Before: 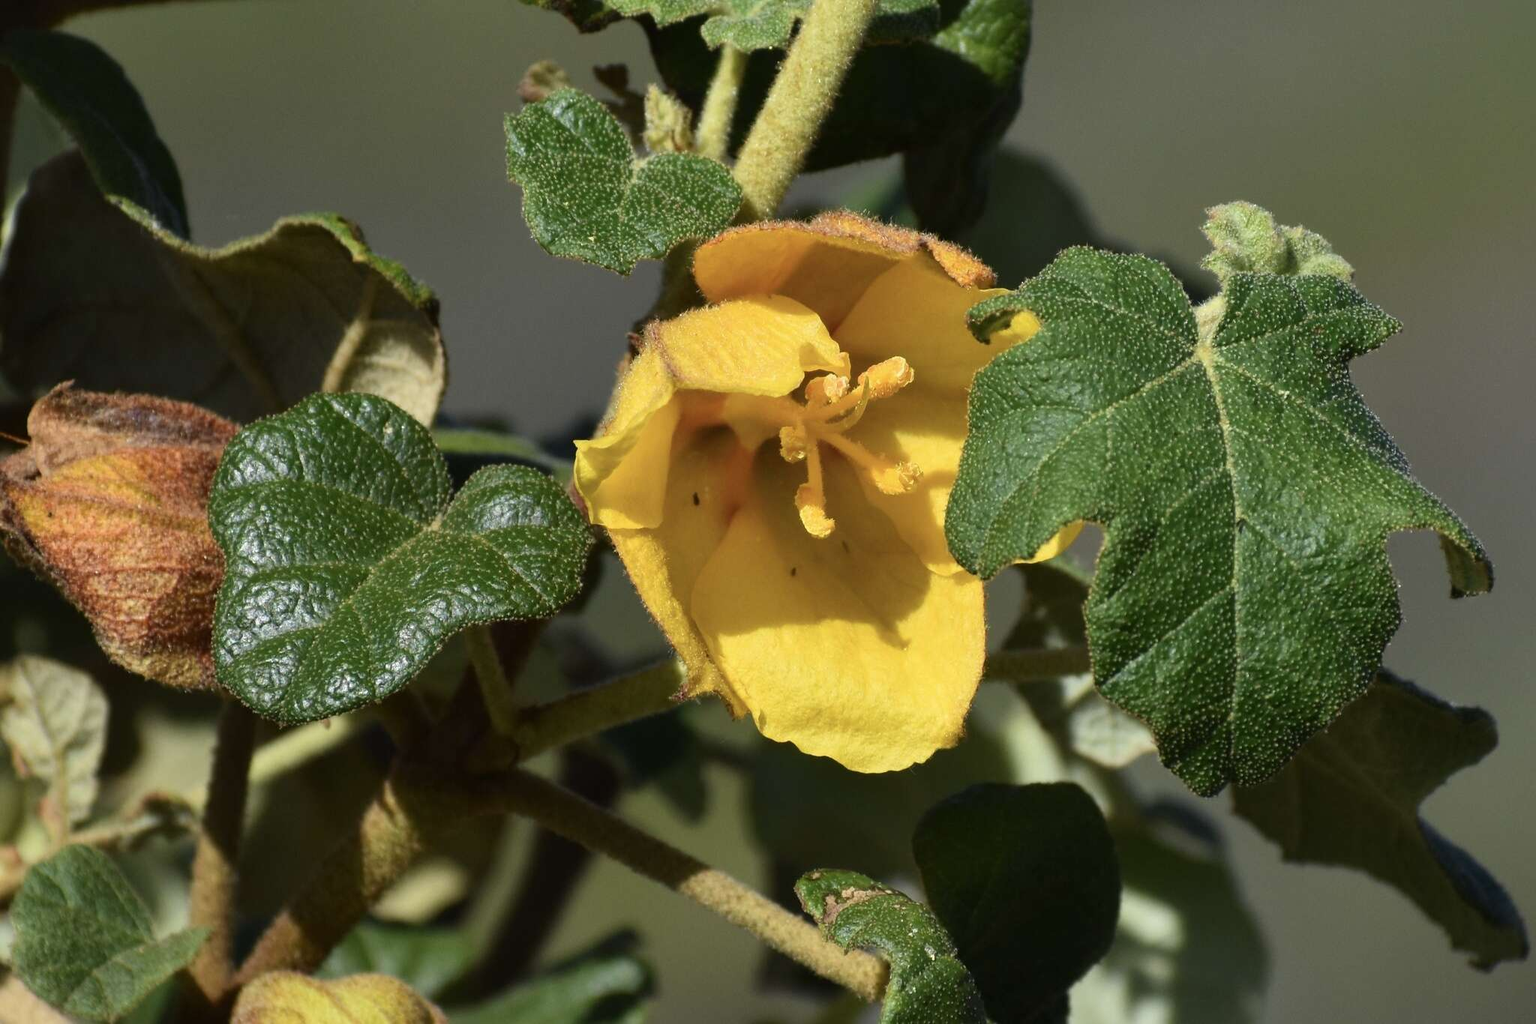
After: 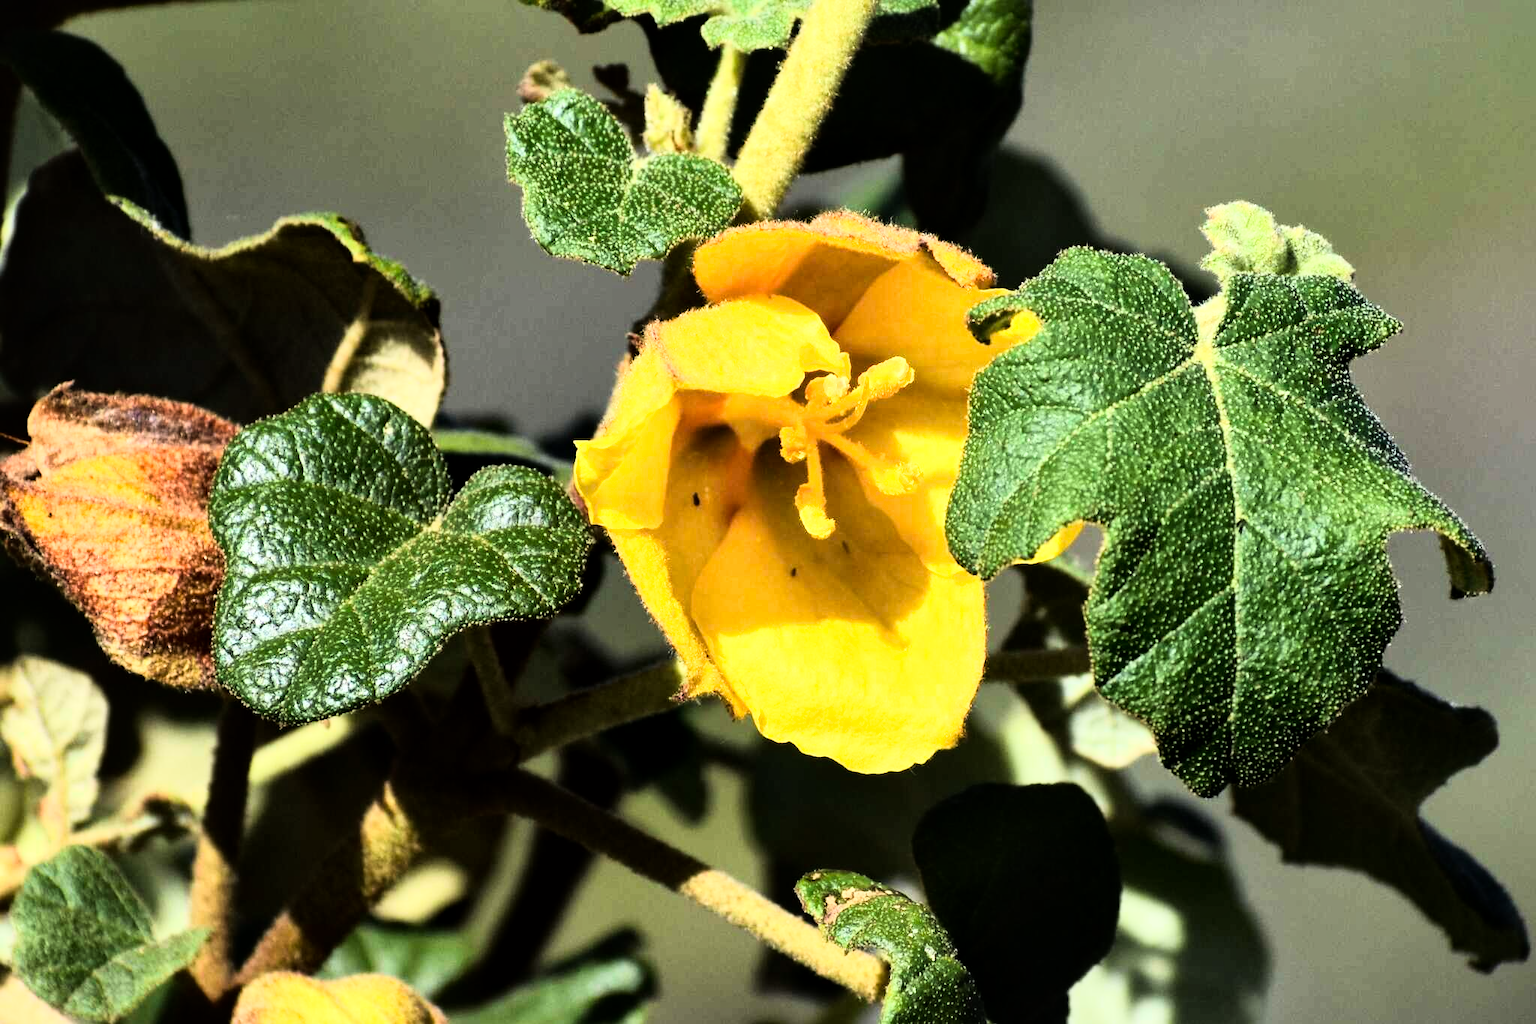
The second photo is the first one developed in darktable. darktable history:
local contrast: mode bilateral grid, contrast 20, coarseness 50, detail 130%, midtone range 0.2
rgb curve: curves: ch0 [(0, 0) (0.21, 0.15) (0.24, 0.21) (0.5, 0.75) (0.75, 0.96) (0.89, 0.99) (1, 1)]; ch1 [(0, 0.02) (0.21, 0.13) (0.25, 0.2) (0.5, 0.67) (0.75, 0.9) (0.89, 0.97) (1, 1)]; ch2 [(0, 0.02) (0.21, 0.13) (0.25, 0.2) (0.5, 0.67) (0.75, 0.9) (0.89, 0.97) (1, 1)], compensate middle gray true
